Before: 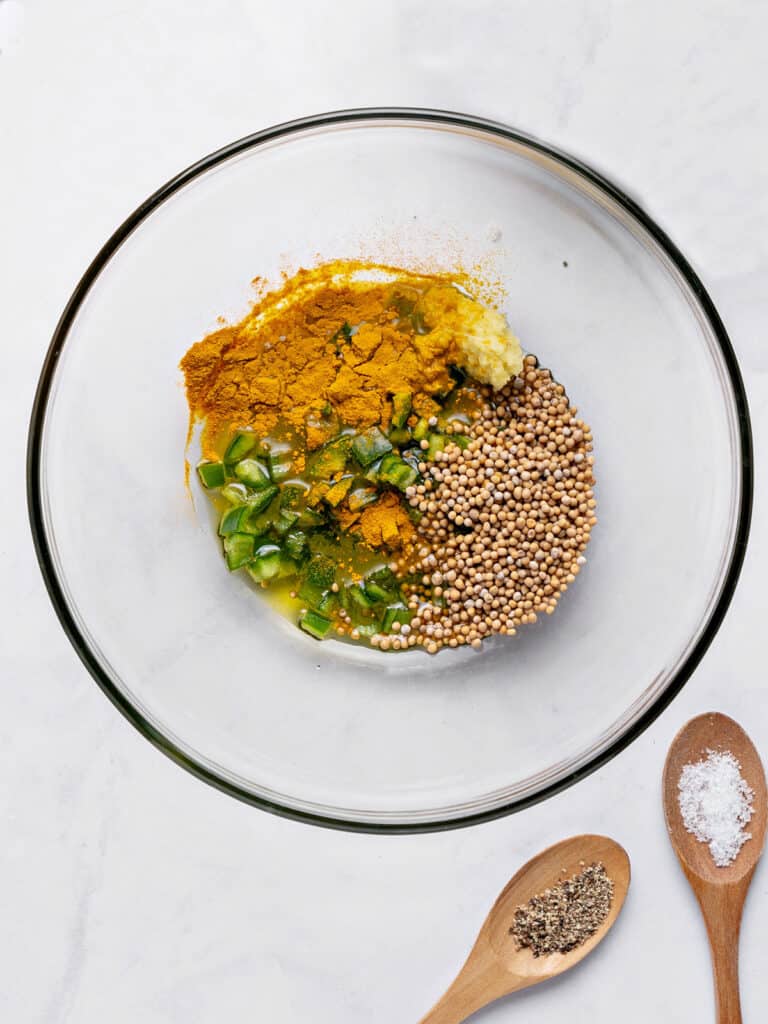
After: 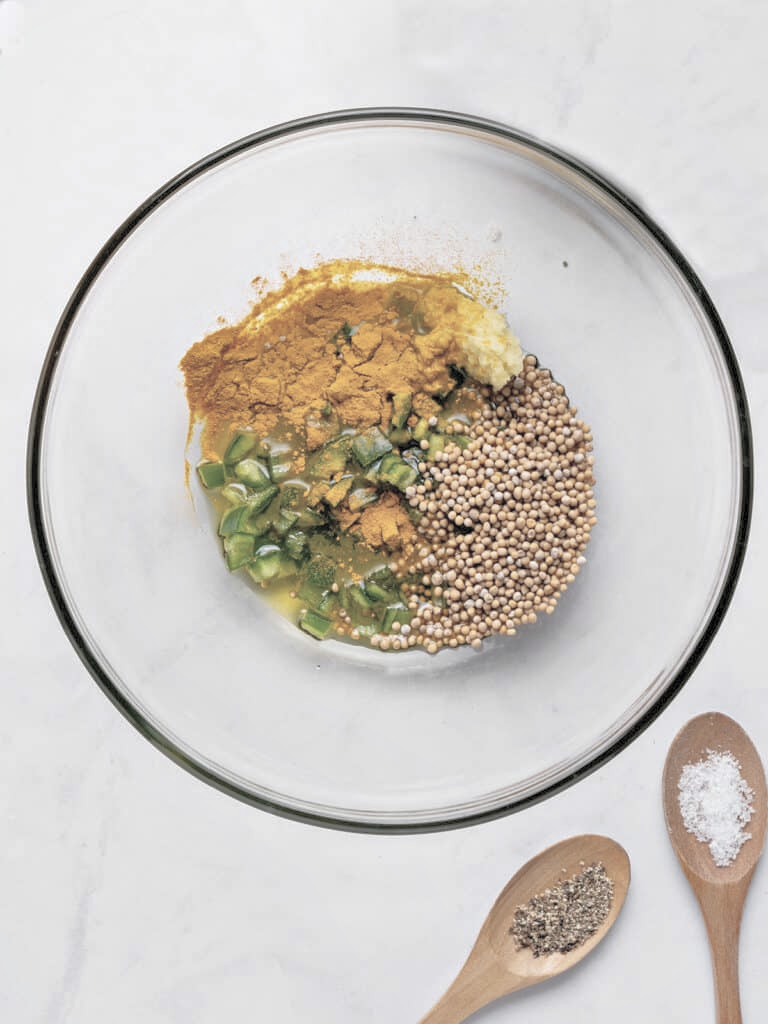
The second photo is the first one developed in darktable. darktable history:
tone curve: curves: ch0 [(0, 0) (0.251, 0.254) (0.689, 0.733) (1, 1)], color space Lab, independent channels, preserve colors none
shadows and highlights: on, module defaults
contrast brightness saturation: brightness 0.19, saturation -0.494
